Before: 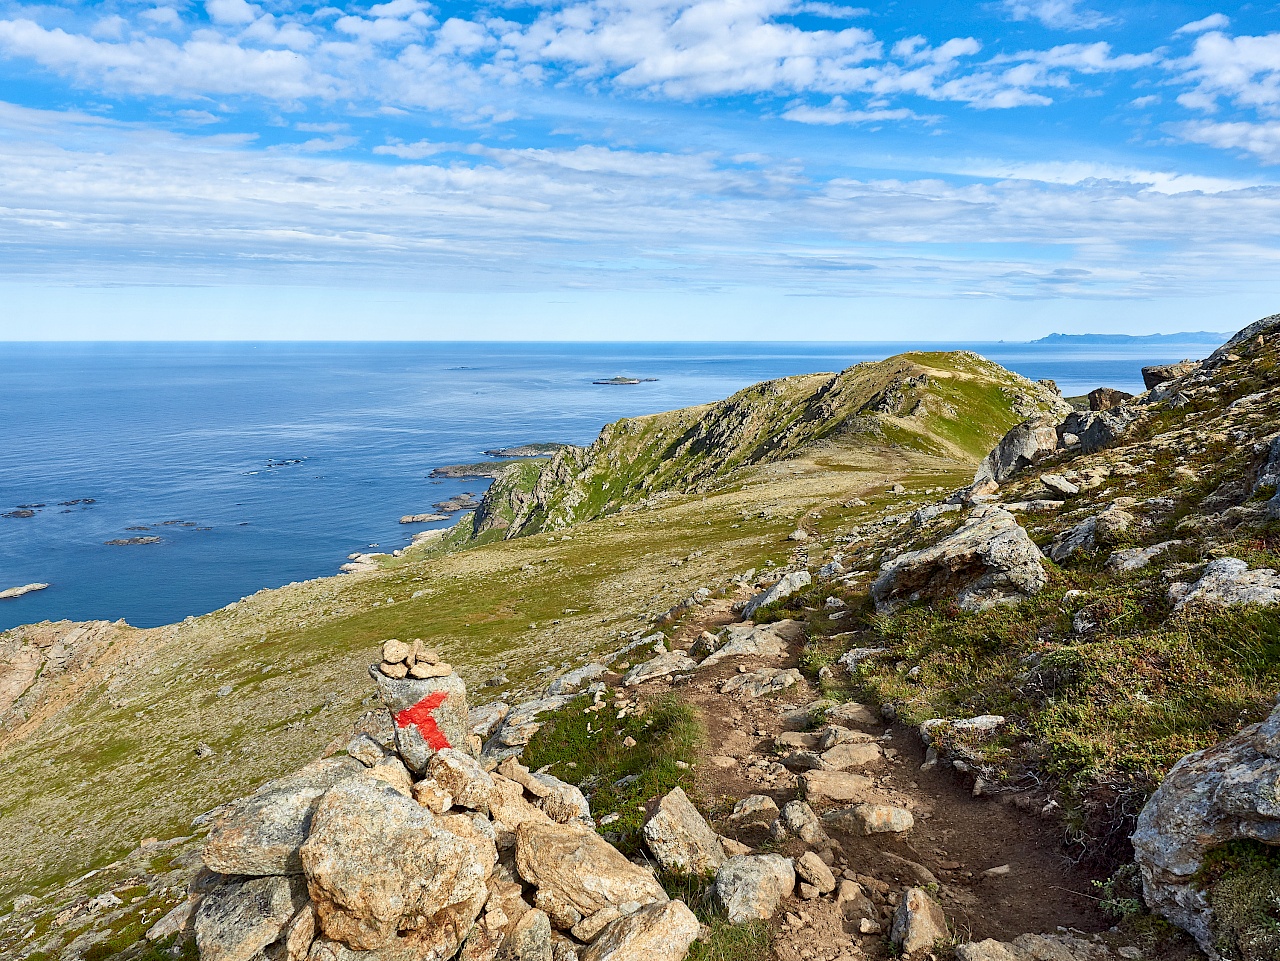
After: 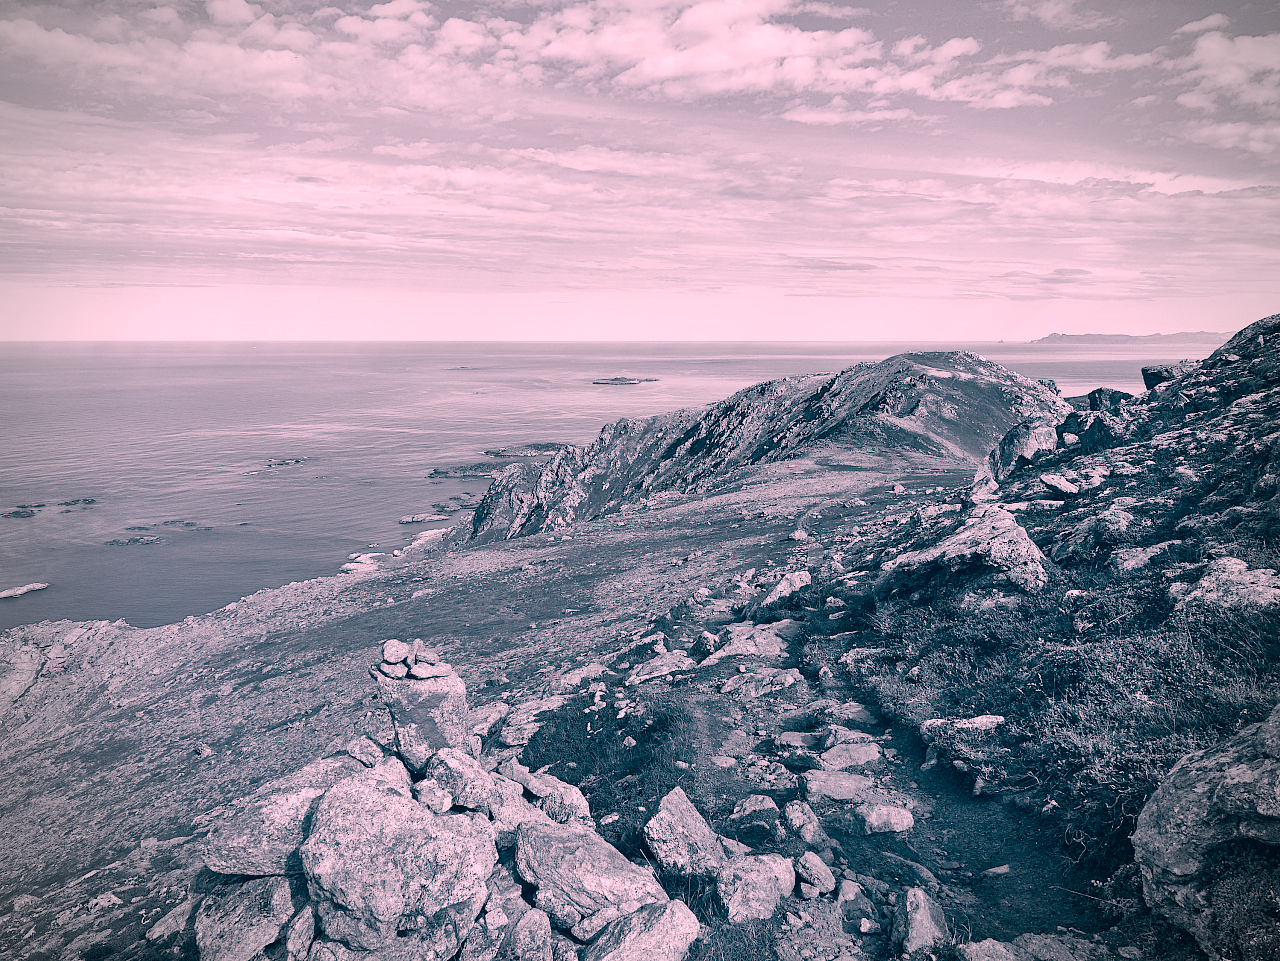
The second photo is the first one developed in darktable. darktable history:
vignetting: width/height ratio 1.095
color calibration: output gray [0.31, 0.36, 0.33, 0], illuminant custom, x 0.349, y 0.364, temperature 4945.14 K
color correction: highlights a* 16.29, highlights b* 0.183, shadows a* -14.94, shadows b* -14.79, saturation 1.48
color zones: curves: ch2 [(0, 0.5) (0.143, 0.5) (0.286, 0.489) (0.415, 0.421) (0.571, 0.5) (0.714, 0.5) (0.857, 0.5) (1, 0.5)]
